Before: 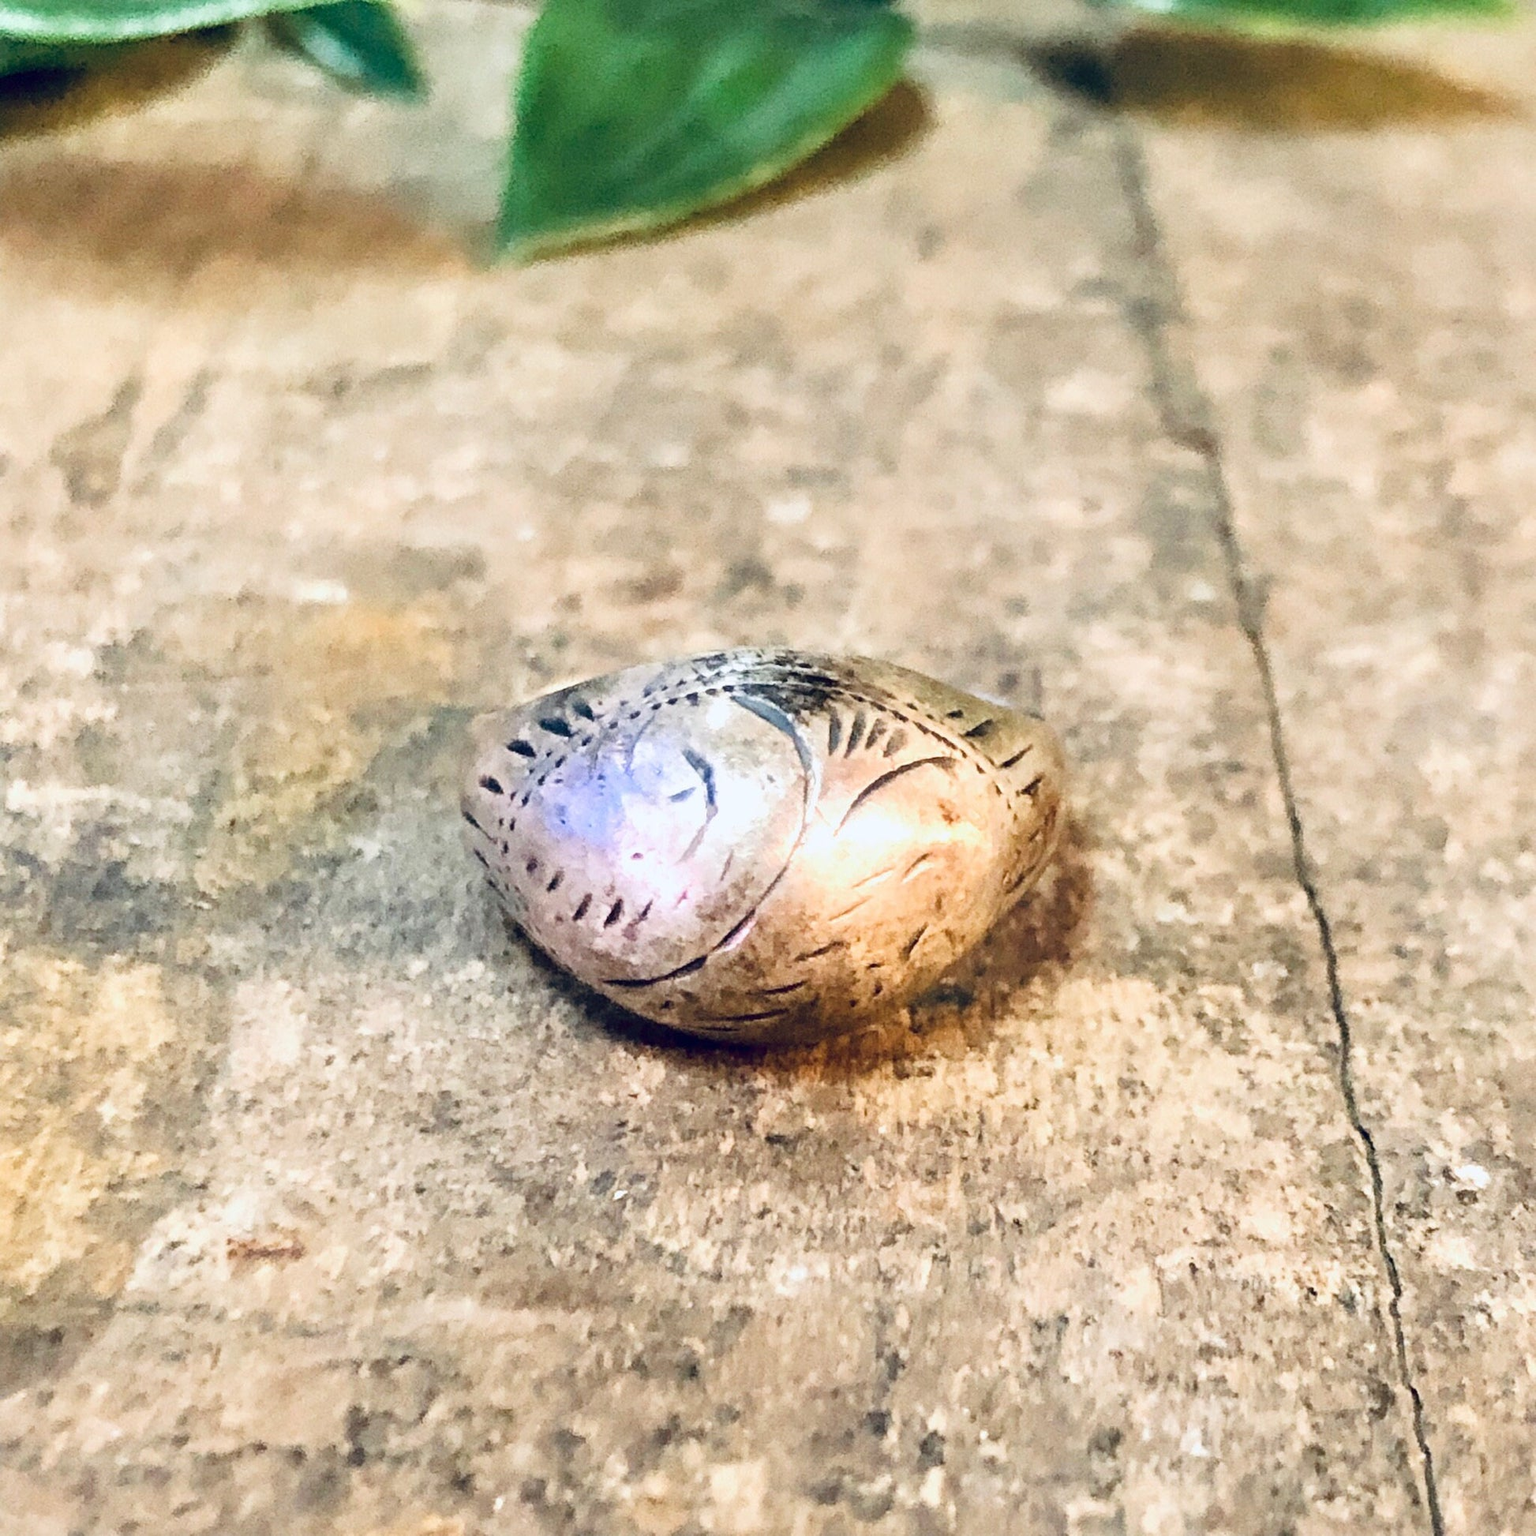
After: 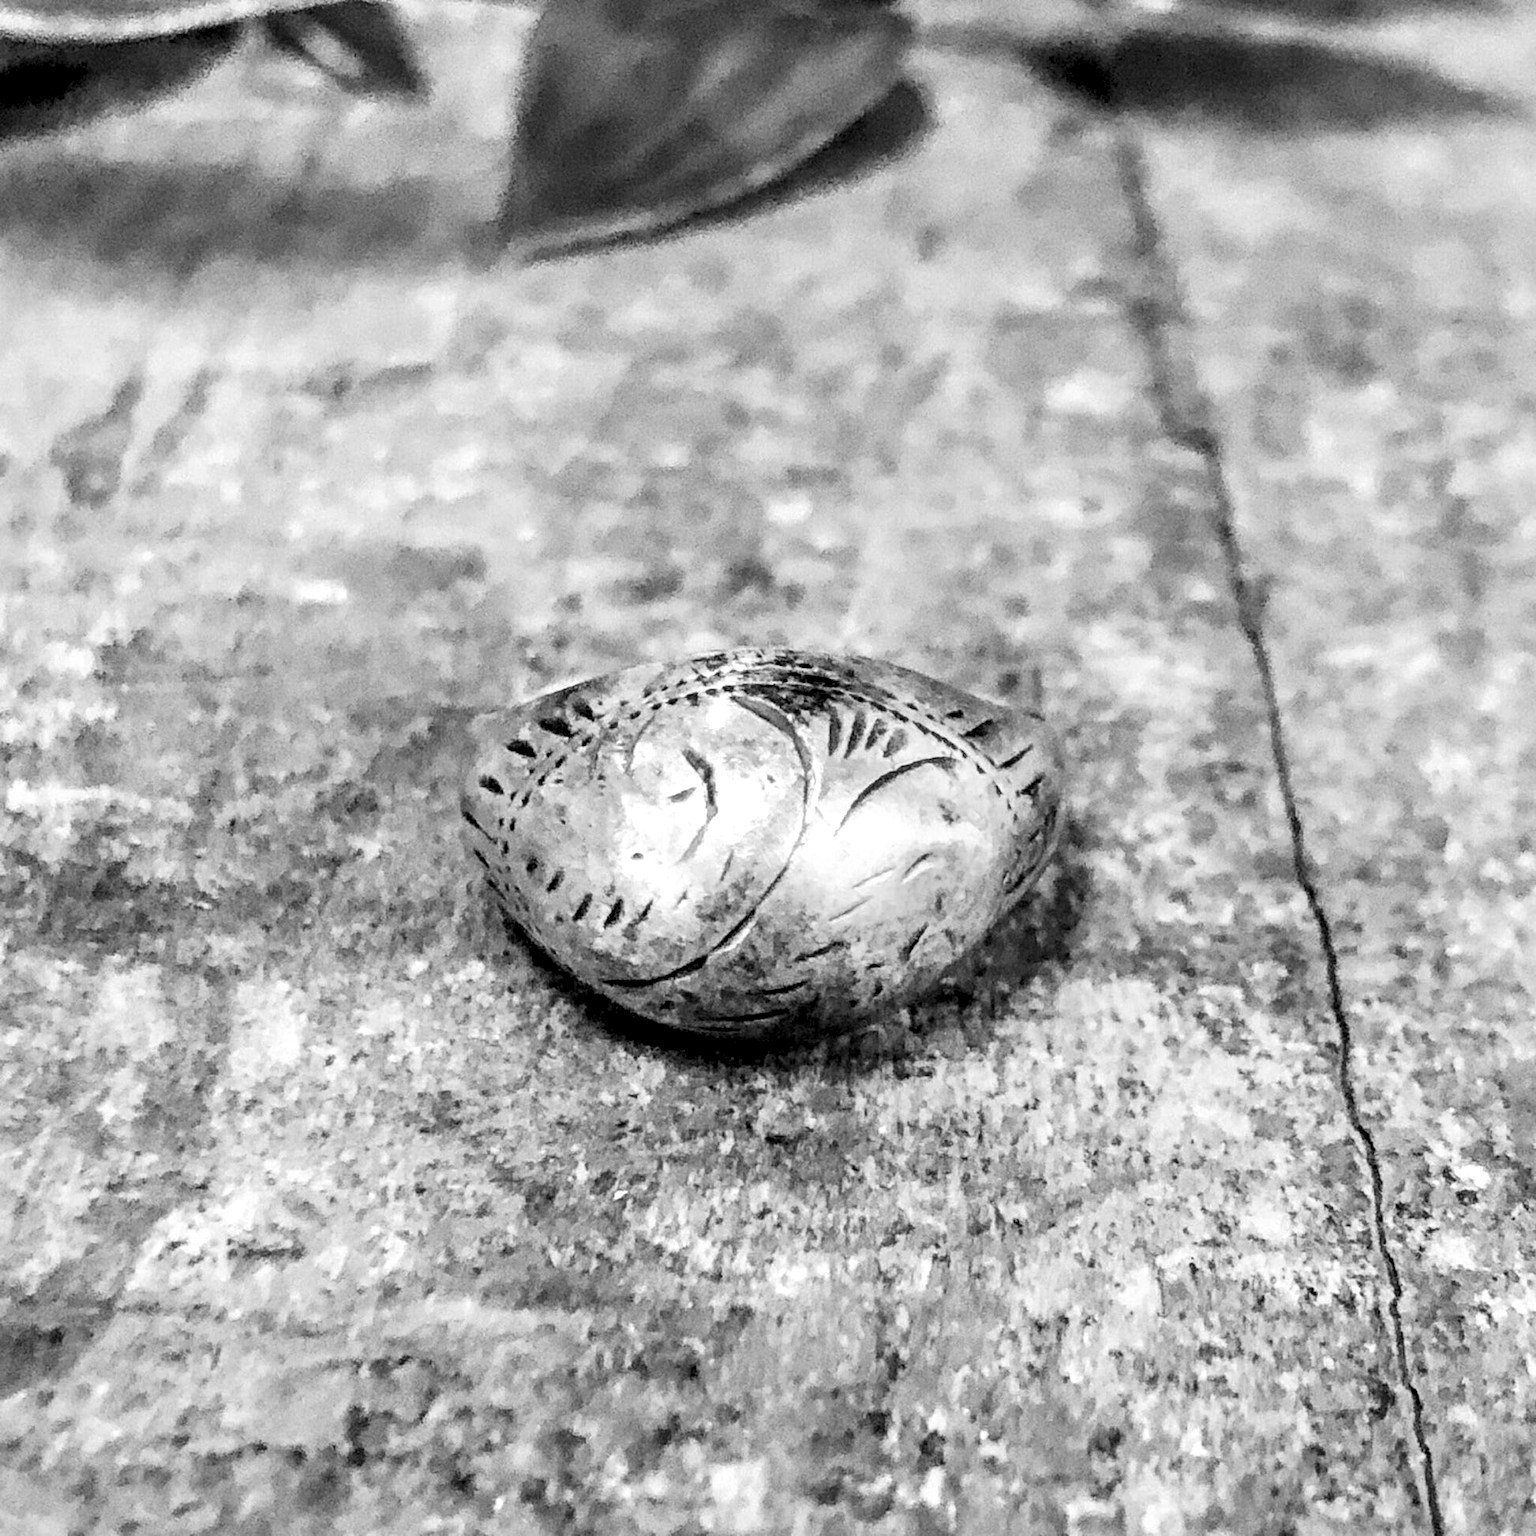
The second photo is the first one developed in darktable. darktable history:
monochrome: a 14.95, b -89.96
local contrast: highlights 65%, shadows 54%, detail 169%, midtone range 0.514
